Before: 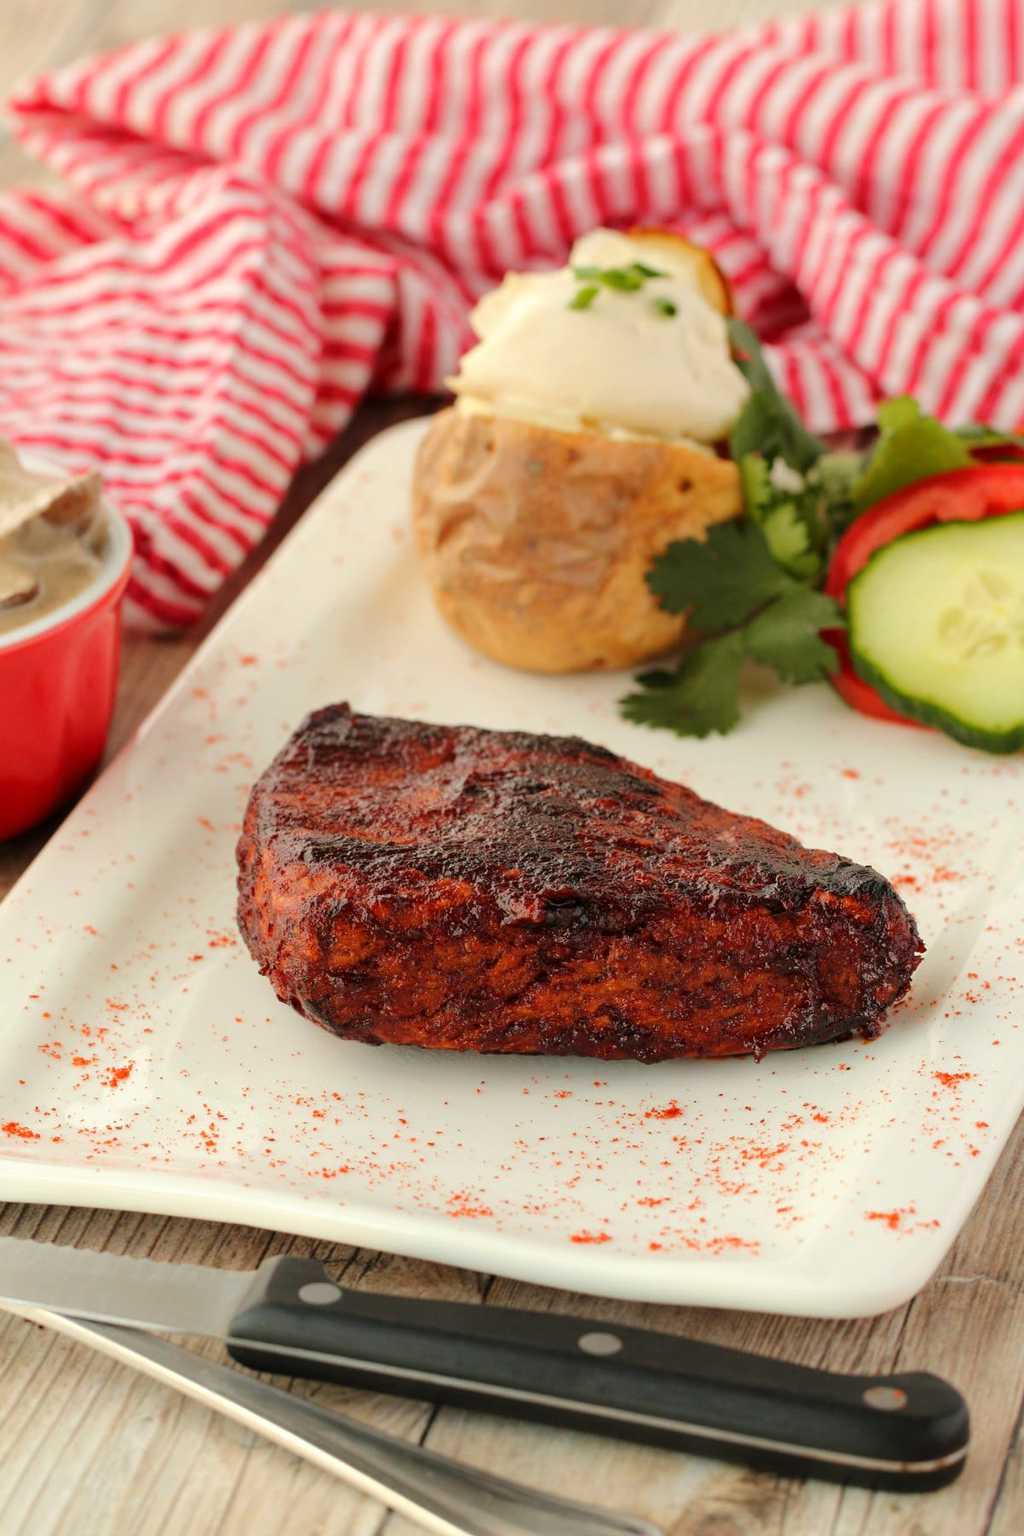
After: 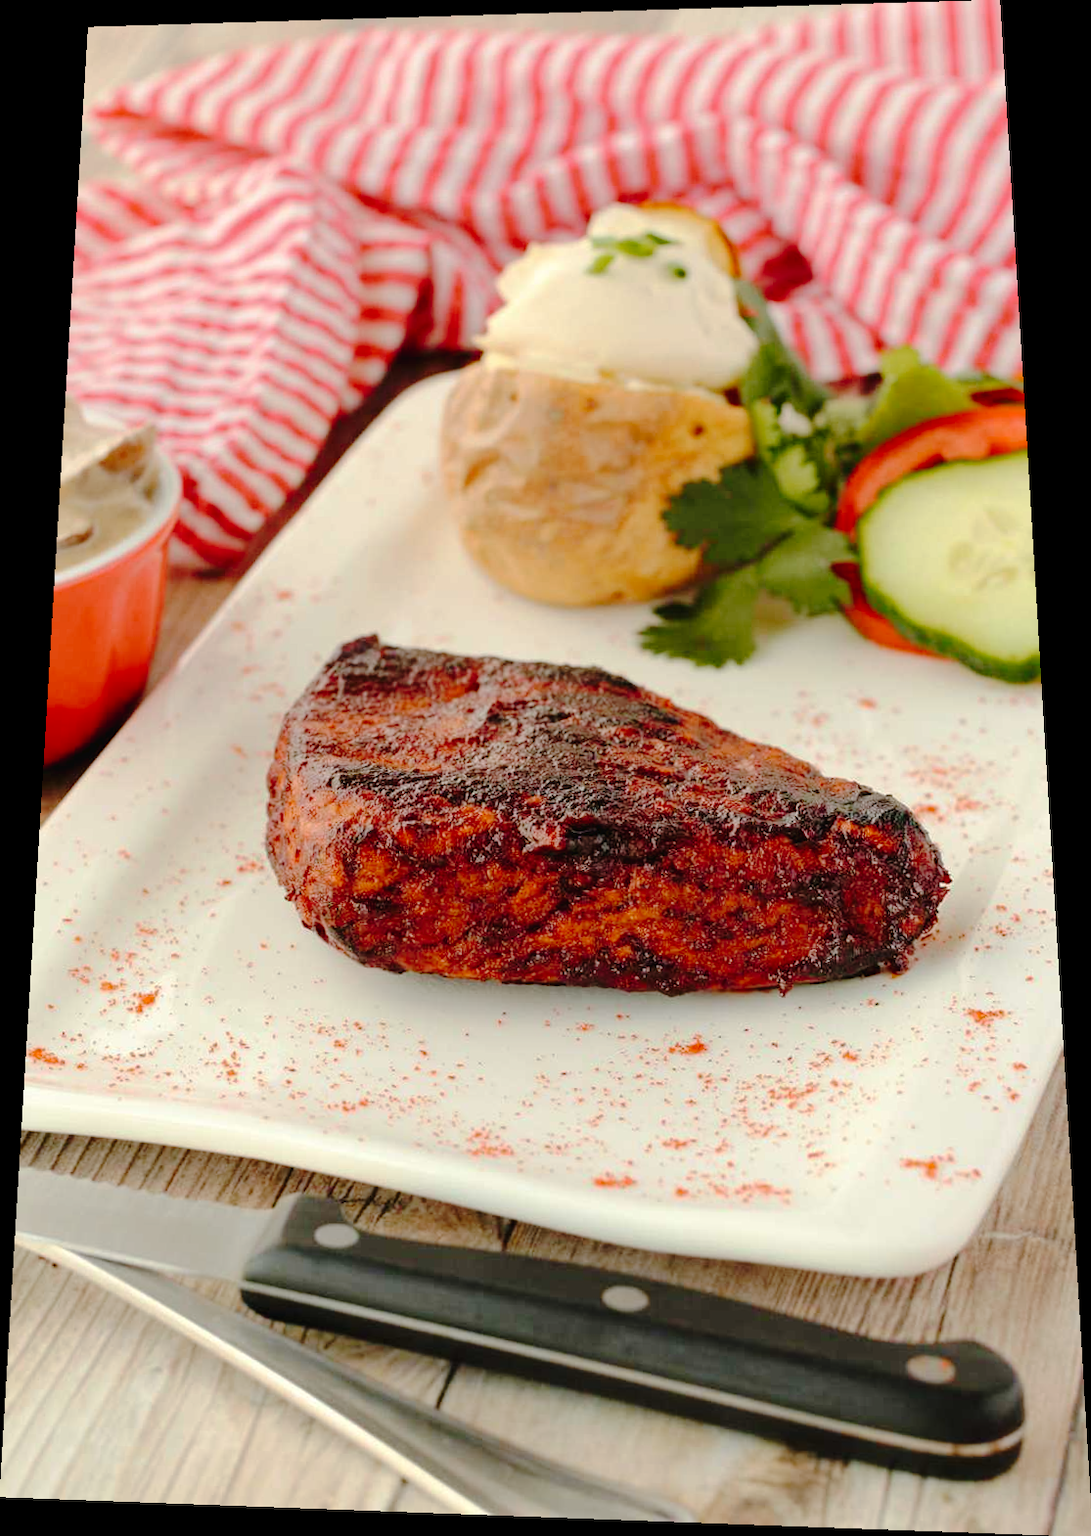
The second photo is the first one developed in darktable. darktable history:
rotate and perspective: rotation 0.128°, lens shift (vertical) -0.181, lens shift (horizontal) -0.044, shear 0.001, automatic cropping off
tone curve: curves: ch0 [(0, 0) (0.003, 0.021) (0.011, 0.021) (0.025, 0.021) (0.044, 0.033) (0.069, 0.053) (0.1, 0.08) (0.136, 0.114) (0.177, 0.171) (0.224, 0.246) (0.277, 0.332) (0.335, 0.424) (0.399, 0.496) (0.468, 0.561) (0.543, 0.627) (0.623, 0.685) (0.709, 0.741) (0.801, 0.813) (0.898, 0.902) (1, 1)], preserve colors none
